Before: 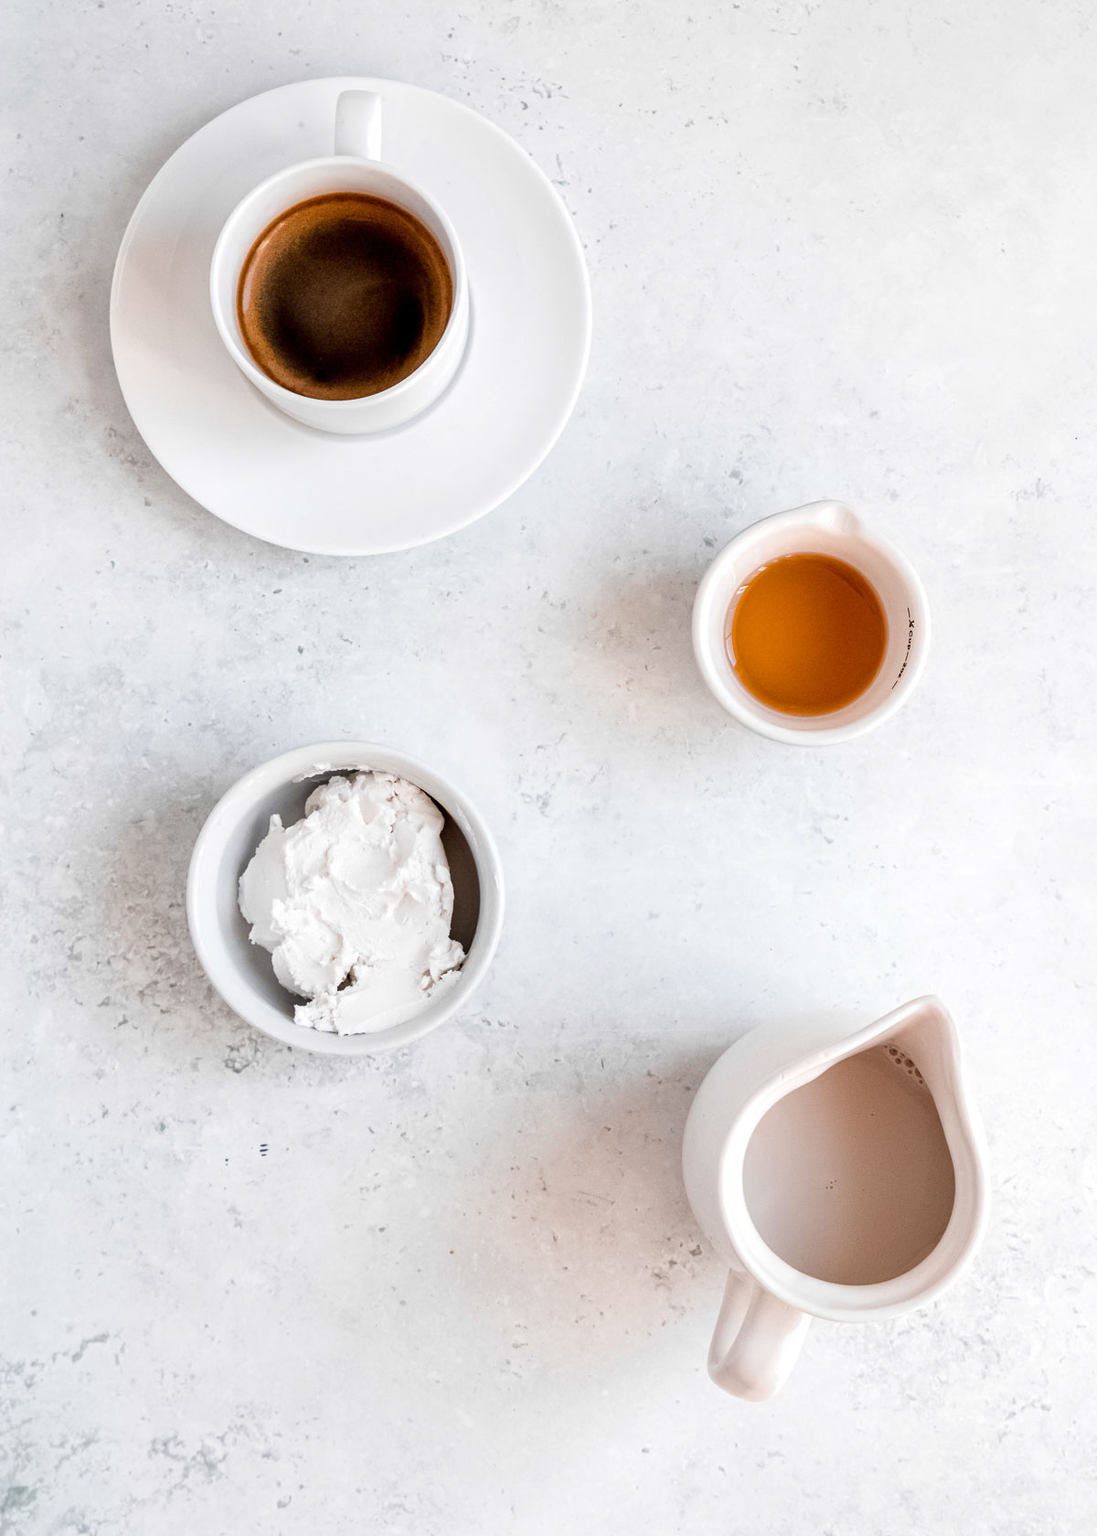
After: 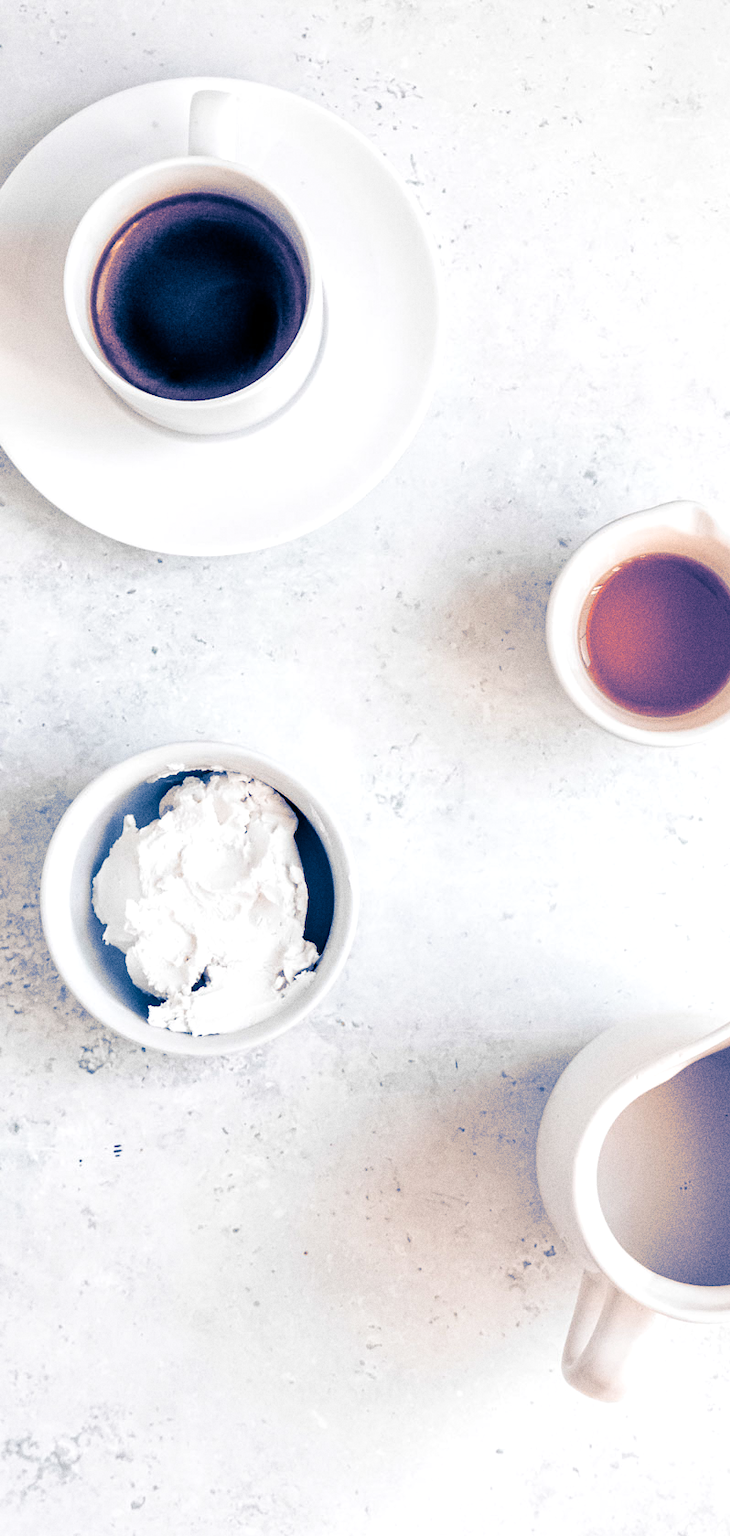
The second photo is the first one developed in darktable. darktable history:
grain: coarseness 22.88 ISO
crop and rotate: left 13.342%, right 19.991%
color zones: curves: ch1 [(0, 0.455) (0.063, 0.455) (0.286, 0.495) (0.429, 0.5) (0.571, 0.5) (0.714, 0.5) (0.857, 0.5) (1, 0.455)]; ch2 [(0, 0.532) (0.063, 0.521) (0.233, 0.447) (0.429, 0.489) (0.571, 0.5) (0.714, 0.5) (0.857, 0.5) (1, 0.532)]
split-toning: shadows › hue 226.8°, shadows › saturation 1, highlights › saturation 0, balance -61.41
exposure: exposure 0.207 EV, compensate highlight preservation false
